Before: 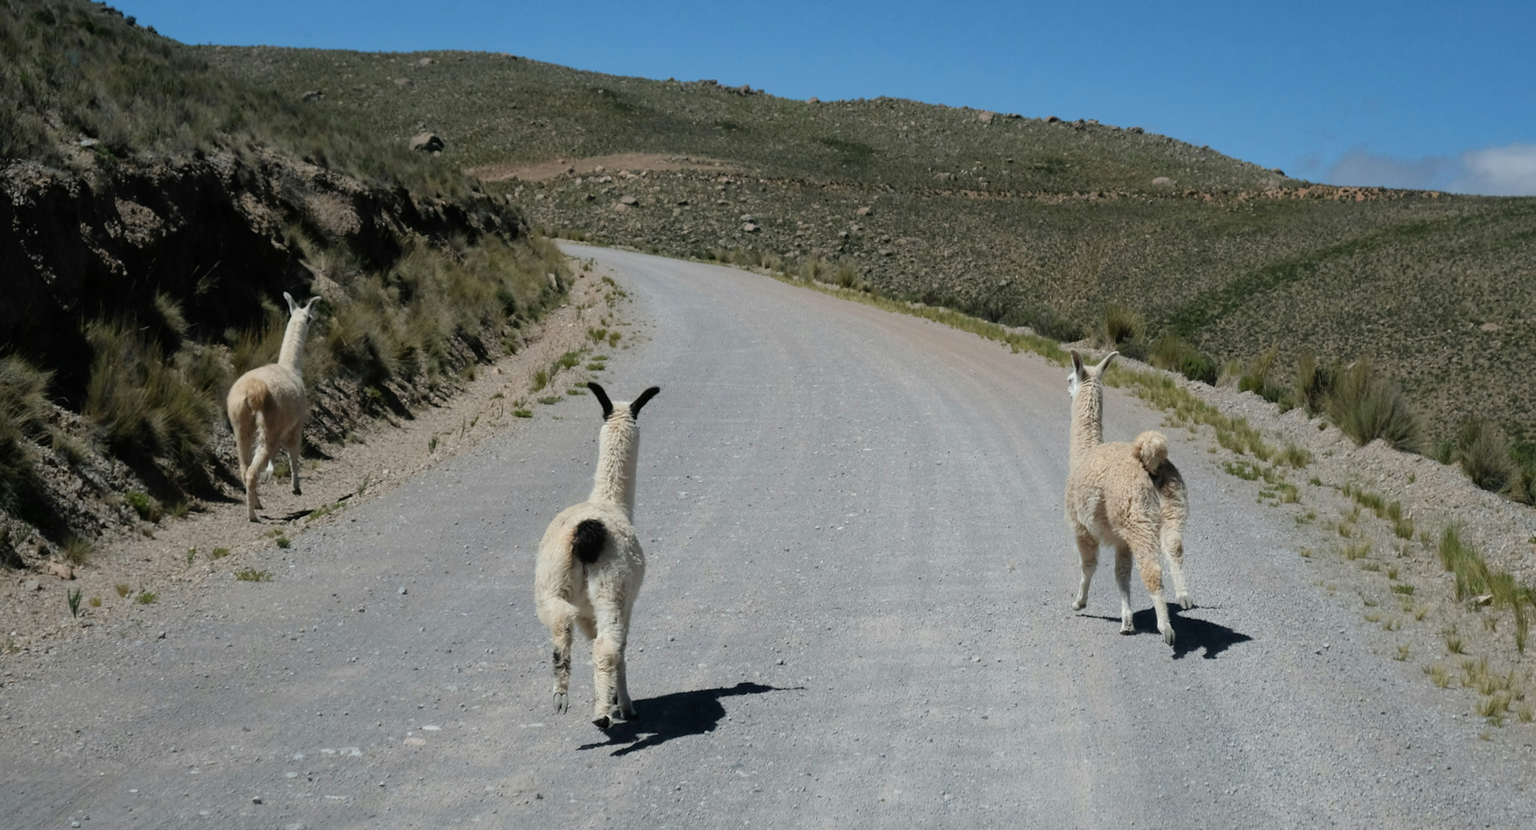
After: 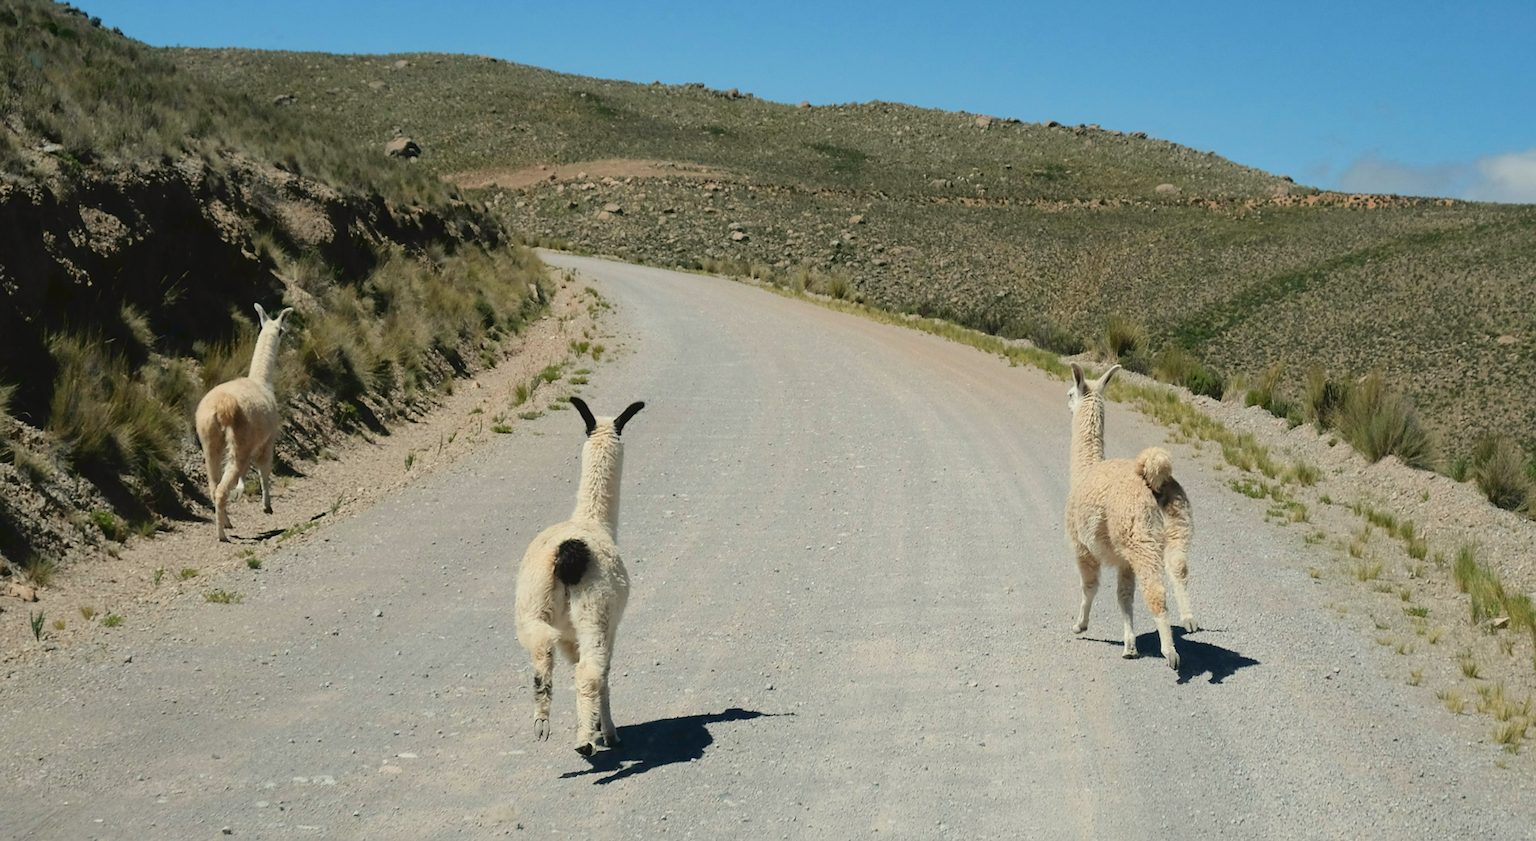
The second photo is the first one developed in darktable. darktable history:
tone curve: curves: ch0 [(0, 0.047) (0.199, 0.263) (0.47, 0.555) (0.805, 0.839) (1, 0.962)], color space Lab, linked channels, preserve colors none
crop and rotate: left 2.536%, right 1.107%, bottom 2.246%
sharpen: on, module defaults
white balance: red 1.029, blue 0.92
